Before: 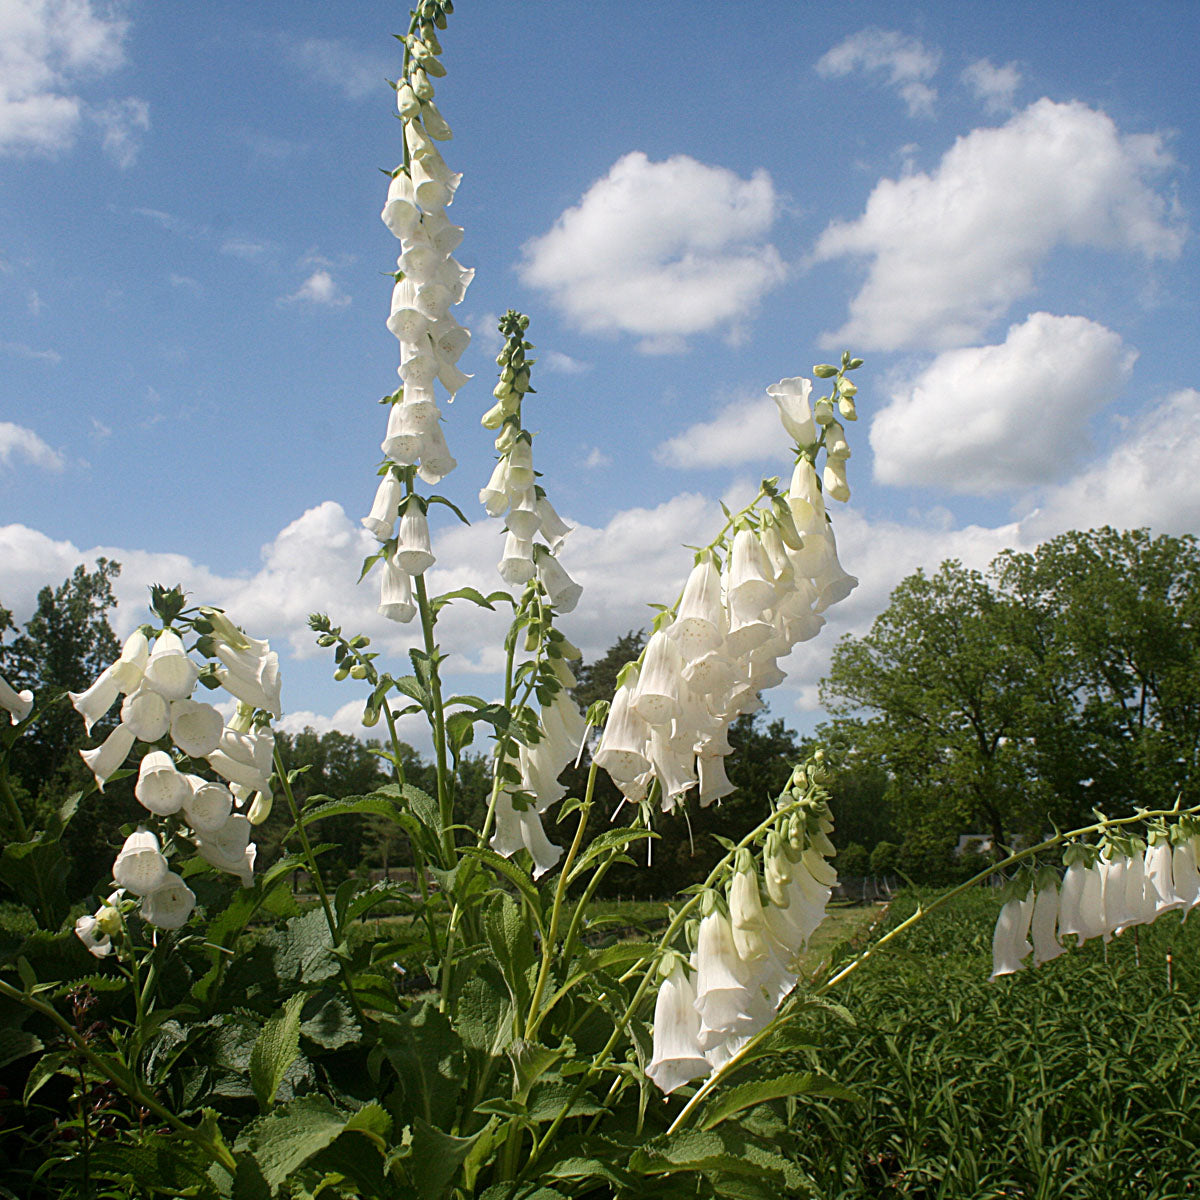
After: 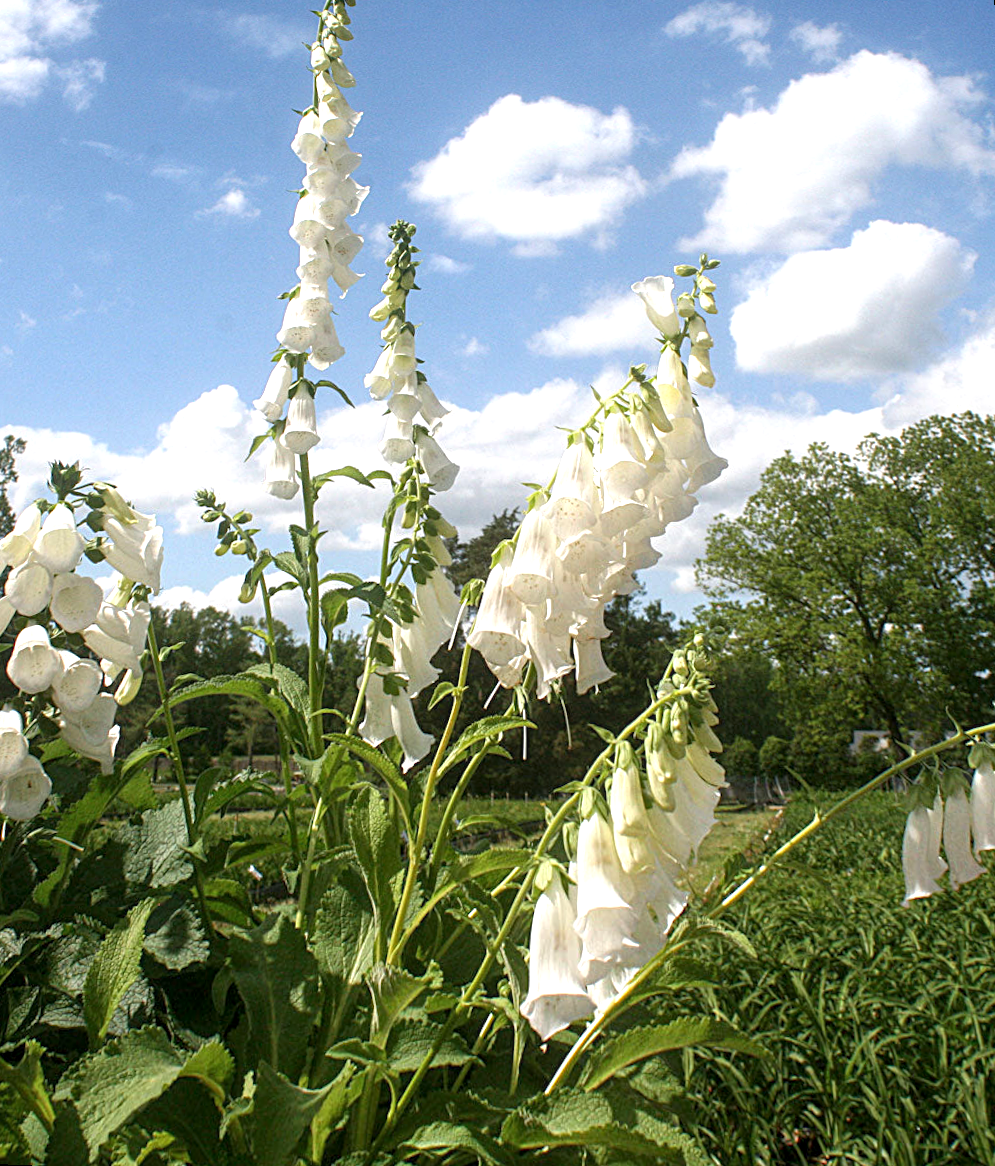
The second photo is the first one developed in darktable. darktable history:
local contrast: on, module defaults
rotate and perspective: rotation 0.72°, lens shift (vertical) -0.352, lens shift (horizontal) -0.051, crop left 0.152, crop right 0.859, crop top 0.019, crop bottom 0.964
exposure: exposure 0.648 EV, compensate highlight preservation false
